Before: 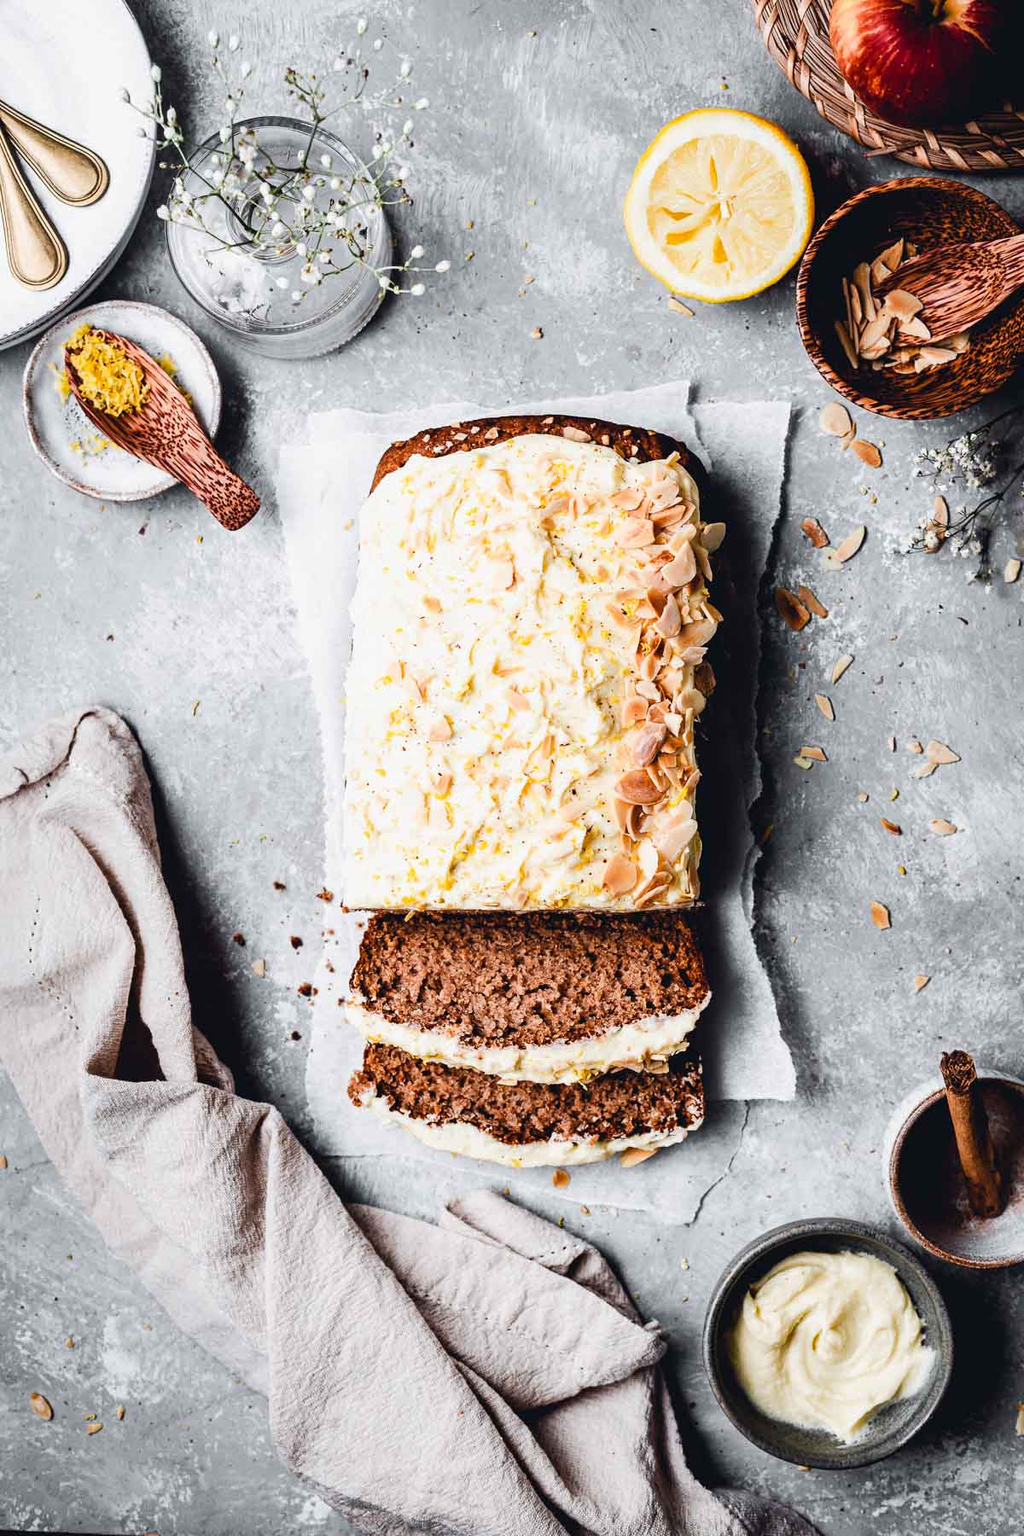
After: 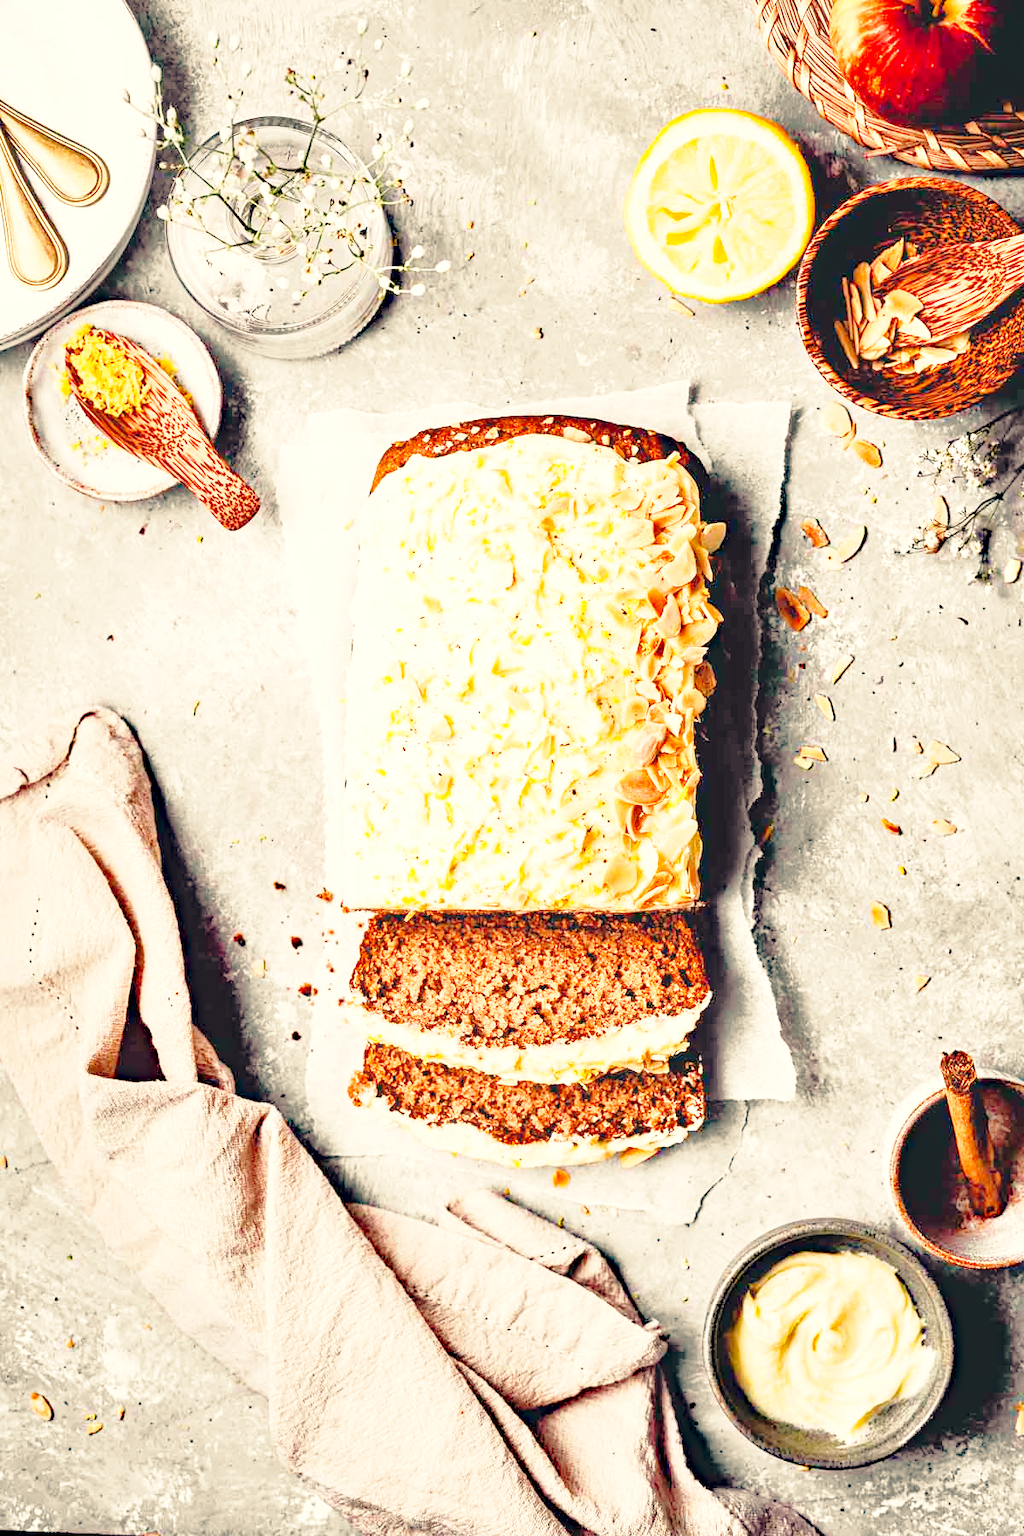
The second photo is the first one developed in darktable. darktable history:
exposure: exposure 0.191 EV, compensate highlight preservation false
white balance: red 1.138, green 0.996, blue 0.812
base curve: curves: ch0 [(0, 0) (0.028, 0.03) (0.121, 0.232) (0.46, 0.748) (0.859, 0.968) (1, 1)], preserve colors none
haze removal: strength 0.29, distance 0.25, compatibility mode true, adaptive false
tone equalizer: -8 EV 2 EV, -7 EV 2 EV, -6 EV 2 EV, -5 EV 2 EV, -4 EV 2 EV, -3 EV 1.5 EV, -2 EV 1 EV, -1 EV 0.5 EV
